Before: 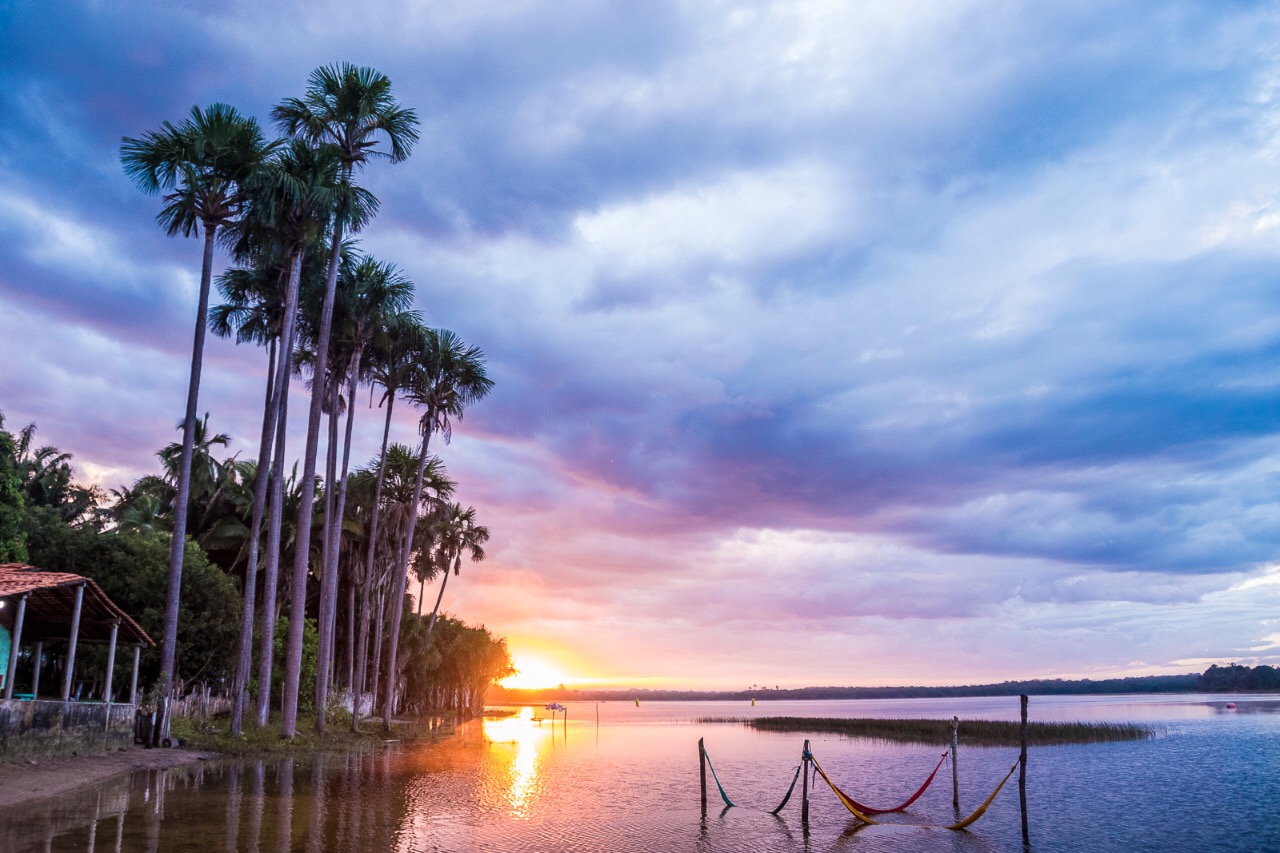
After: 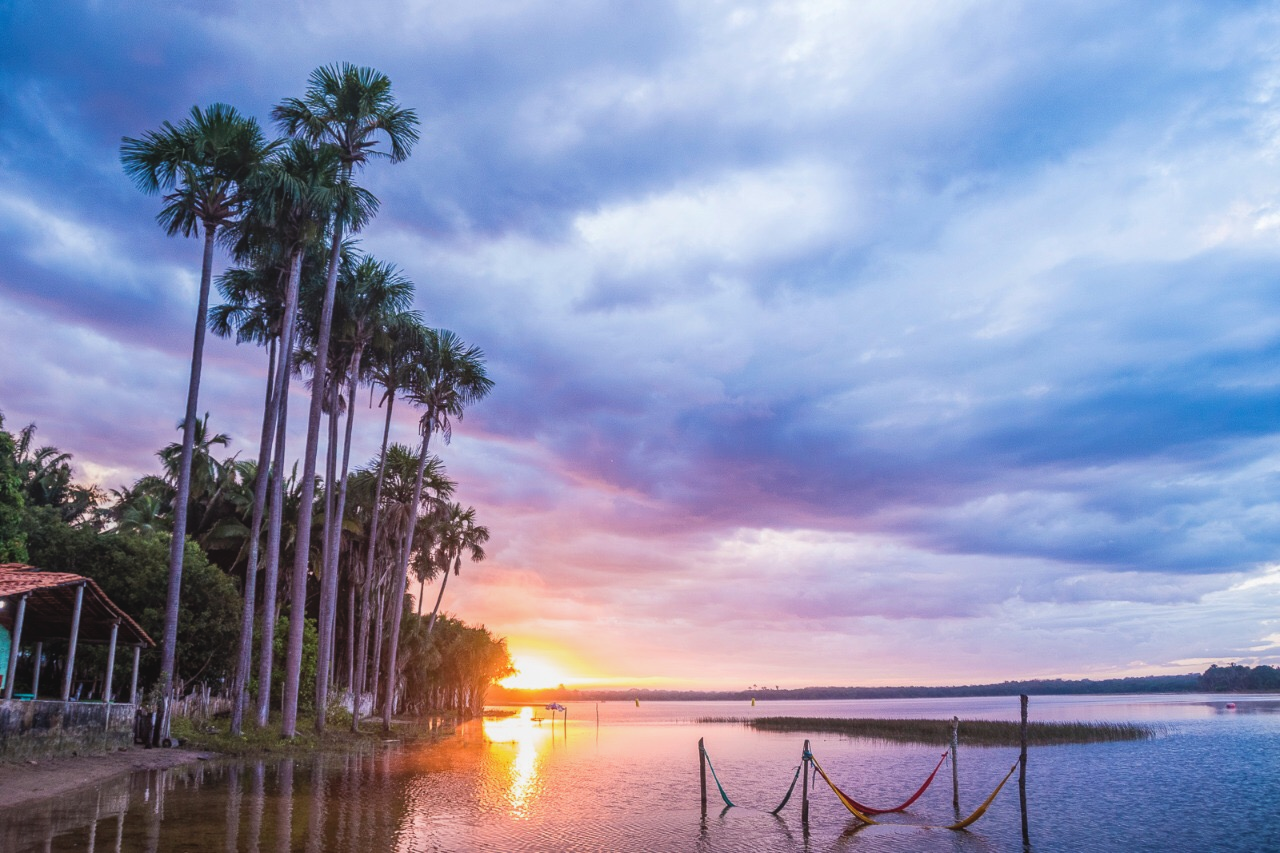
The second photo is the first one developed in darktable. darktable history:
local contrast: highlights 45%, shadows 5%, detail 100%
tone equalizer: mask exposure compensation -0.509 EV
